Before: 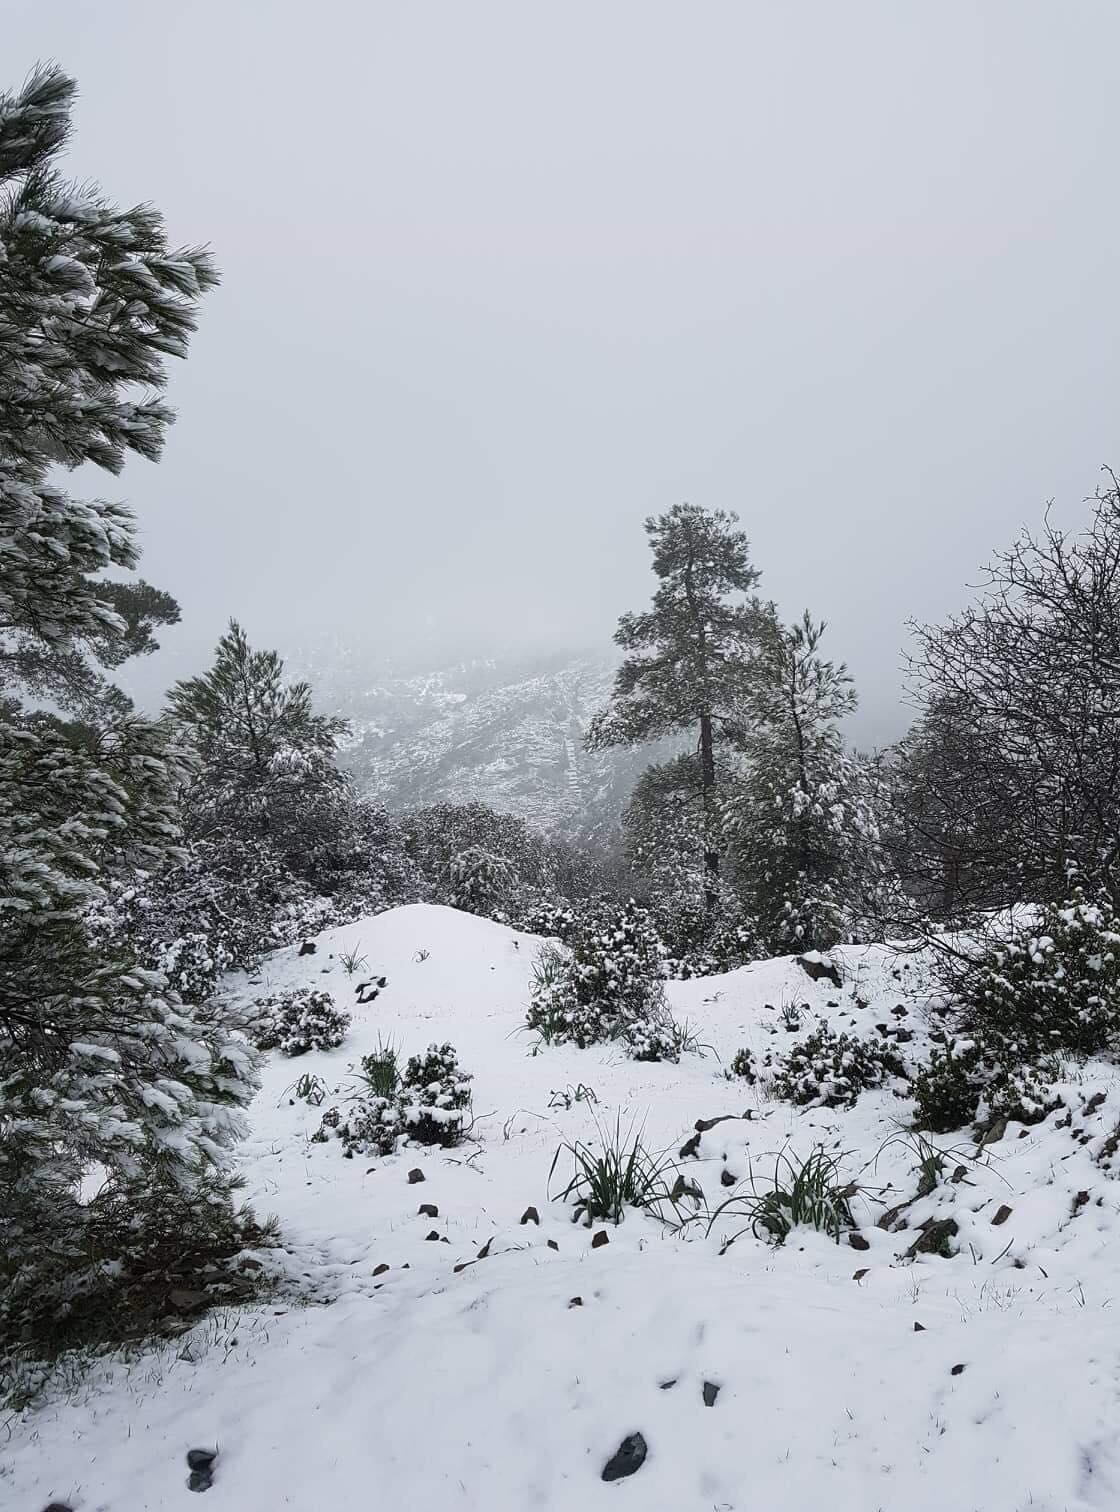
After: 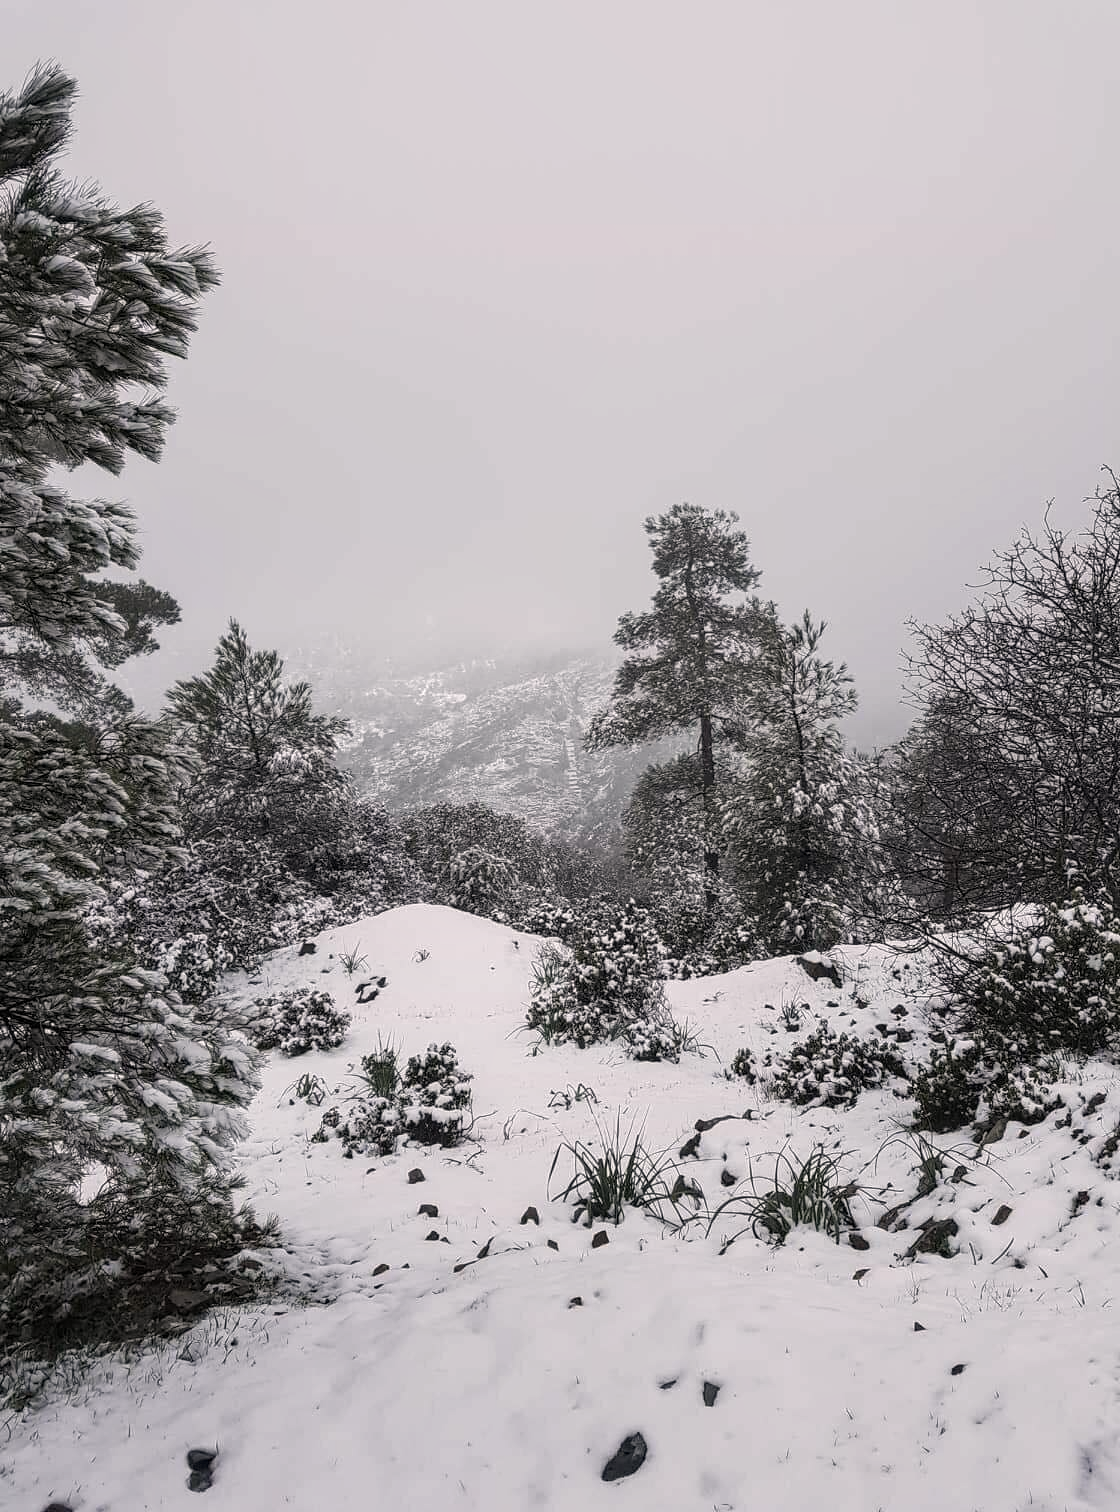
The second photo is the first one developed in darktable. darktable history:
color correction: highlights a* 5.56, highlights b* 5.16, saturation 0.673
local contrast: on, module defaults
